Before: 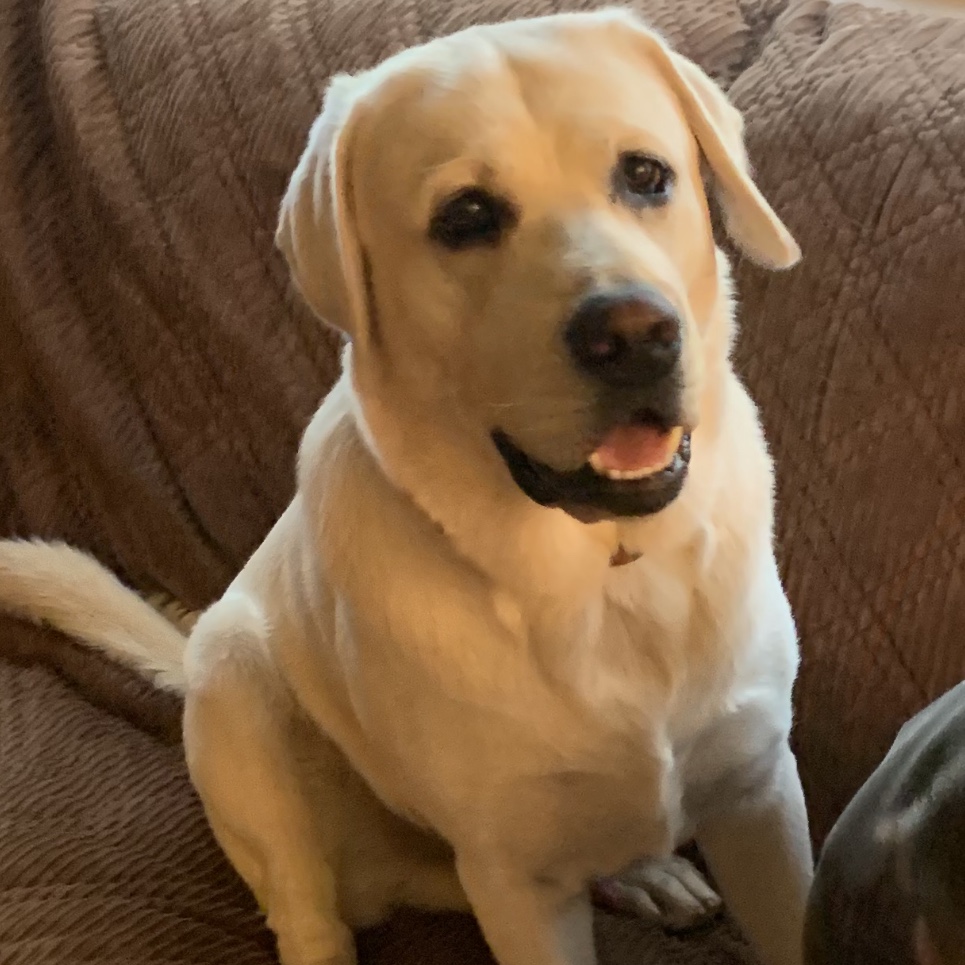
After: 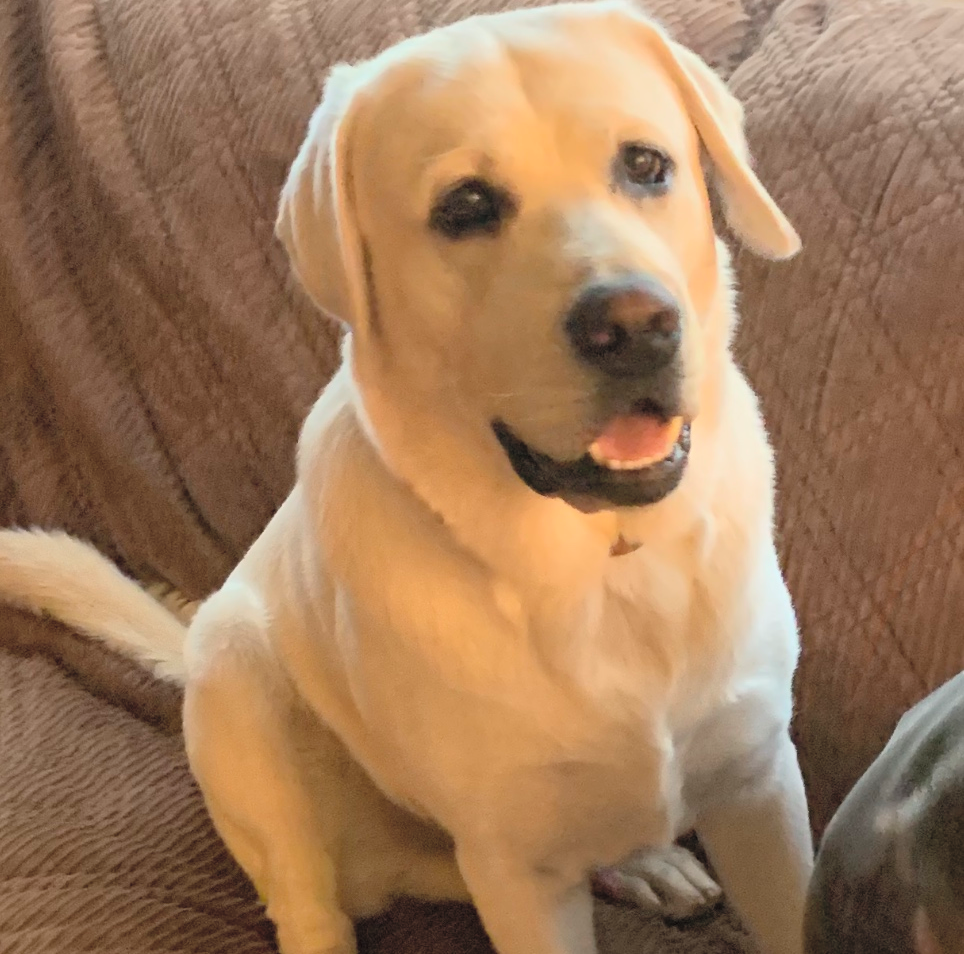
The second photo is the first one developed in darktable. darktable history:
contrast brightness saturation: brightness 0.28
crop: top 1.049%, right 0.001%
